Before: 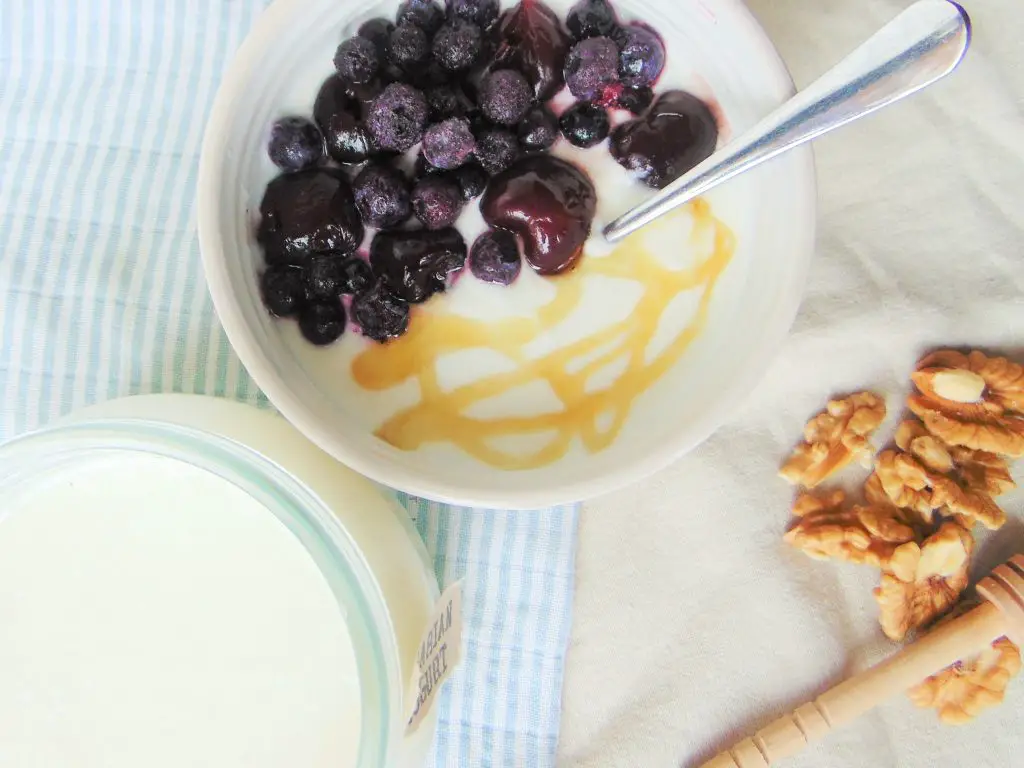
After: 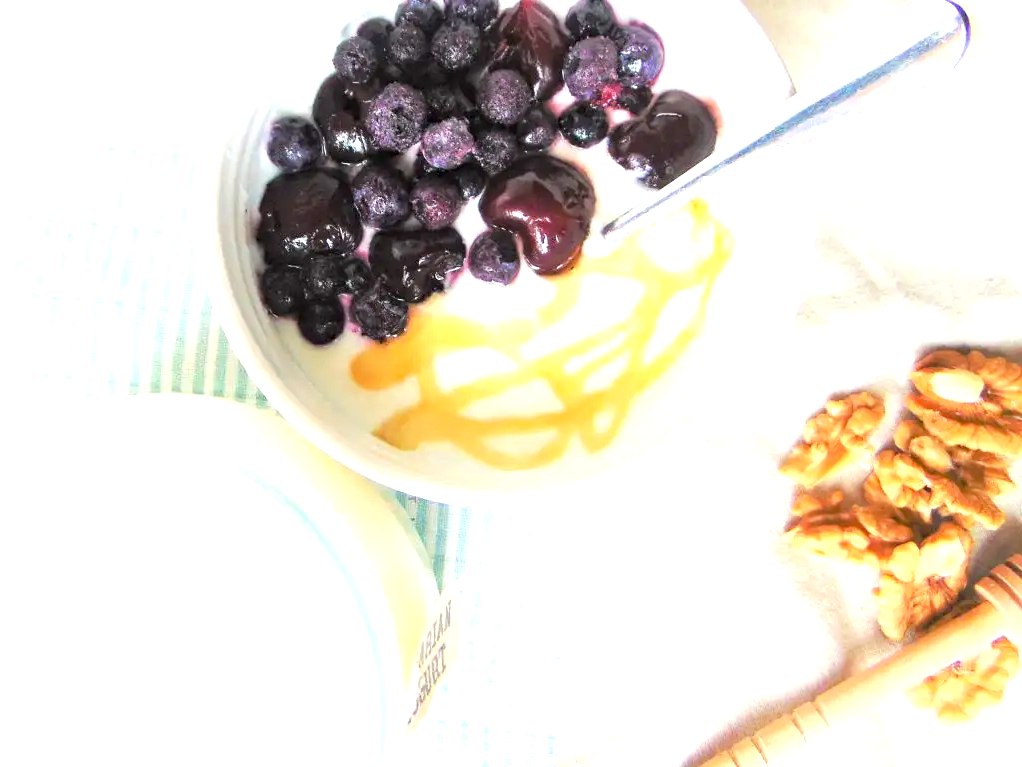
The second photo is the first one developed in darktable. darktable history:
exposure: black level correction 0, exposure 1 EV, compensate highlight preservation false
haze removal: compatibility mode true, adaptive false
rotate and perspective: automatic cropping off
crop and rotate: left 0.126%
